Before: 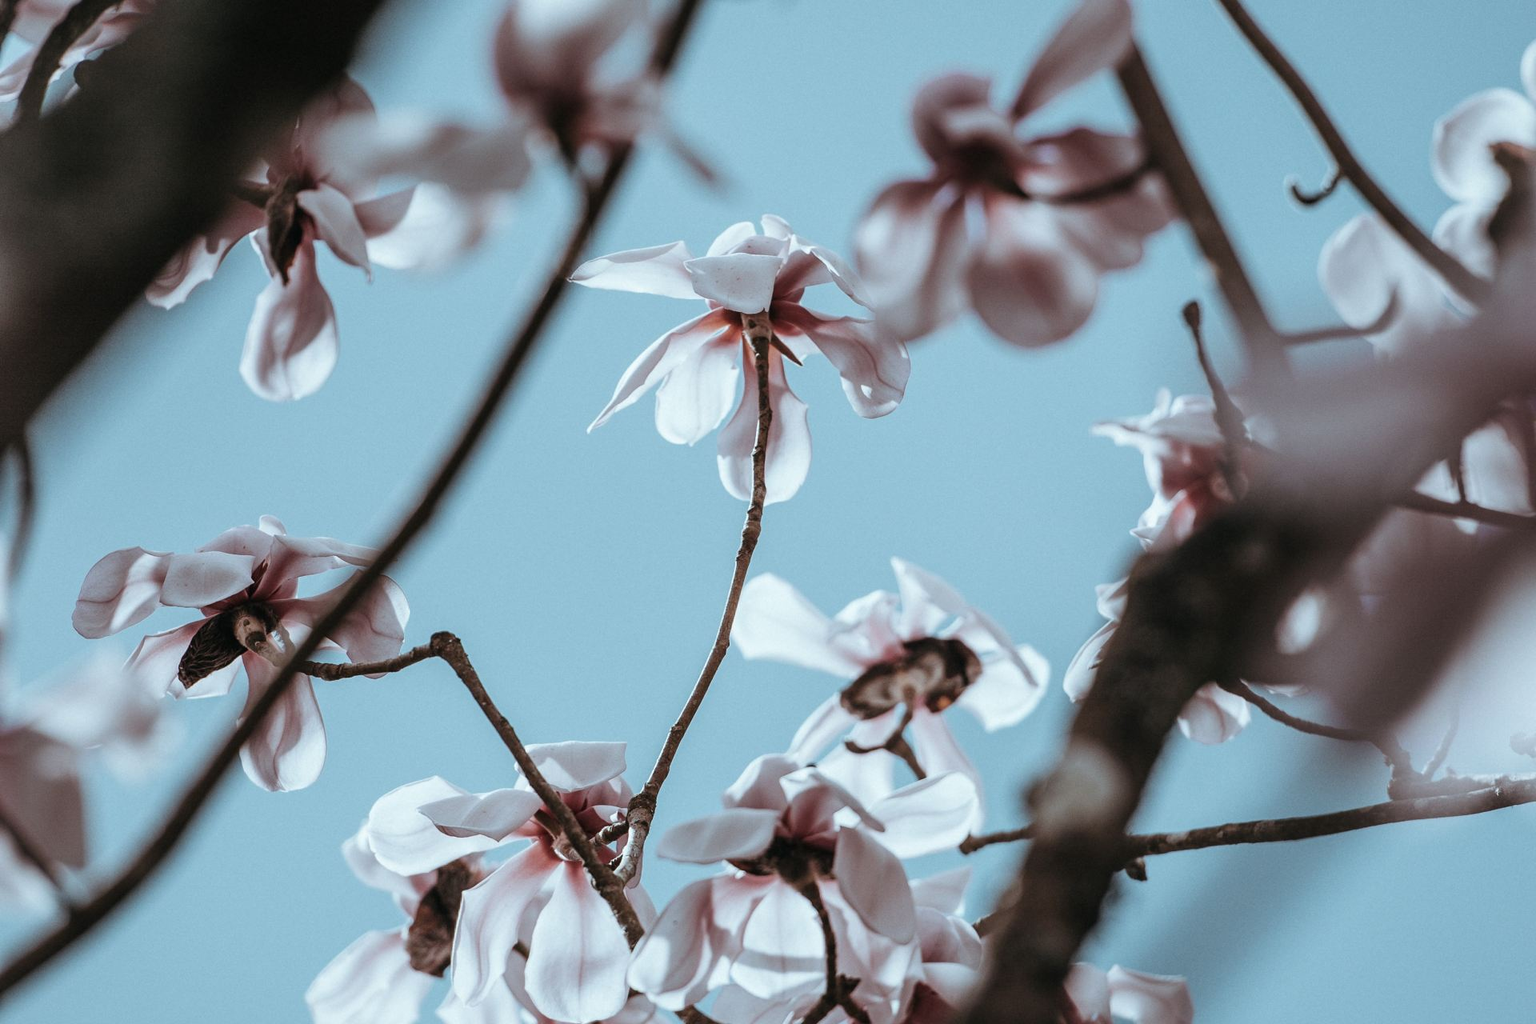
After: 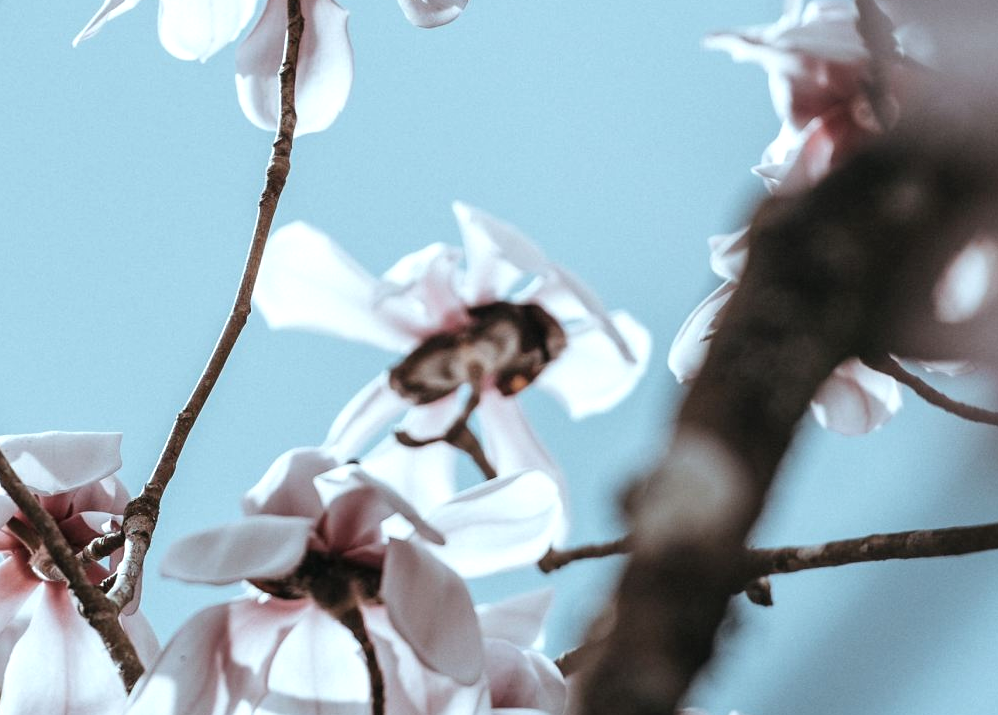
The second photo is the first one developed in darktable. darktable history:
shadows and highlights: radius 112.6, shadows 50.98, white point adjustment 9, highlights -4.99, soften with gaussian
crop: left 34.457%, top 38.727%, right 13.557%, bottom 5.381%
